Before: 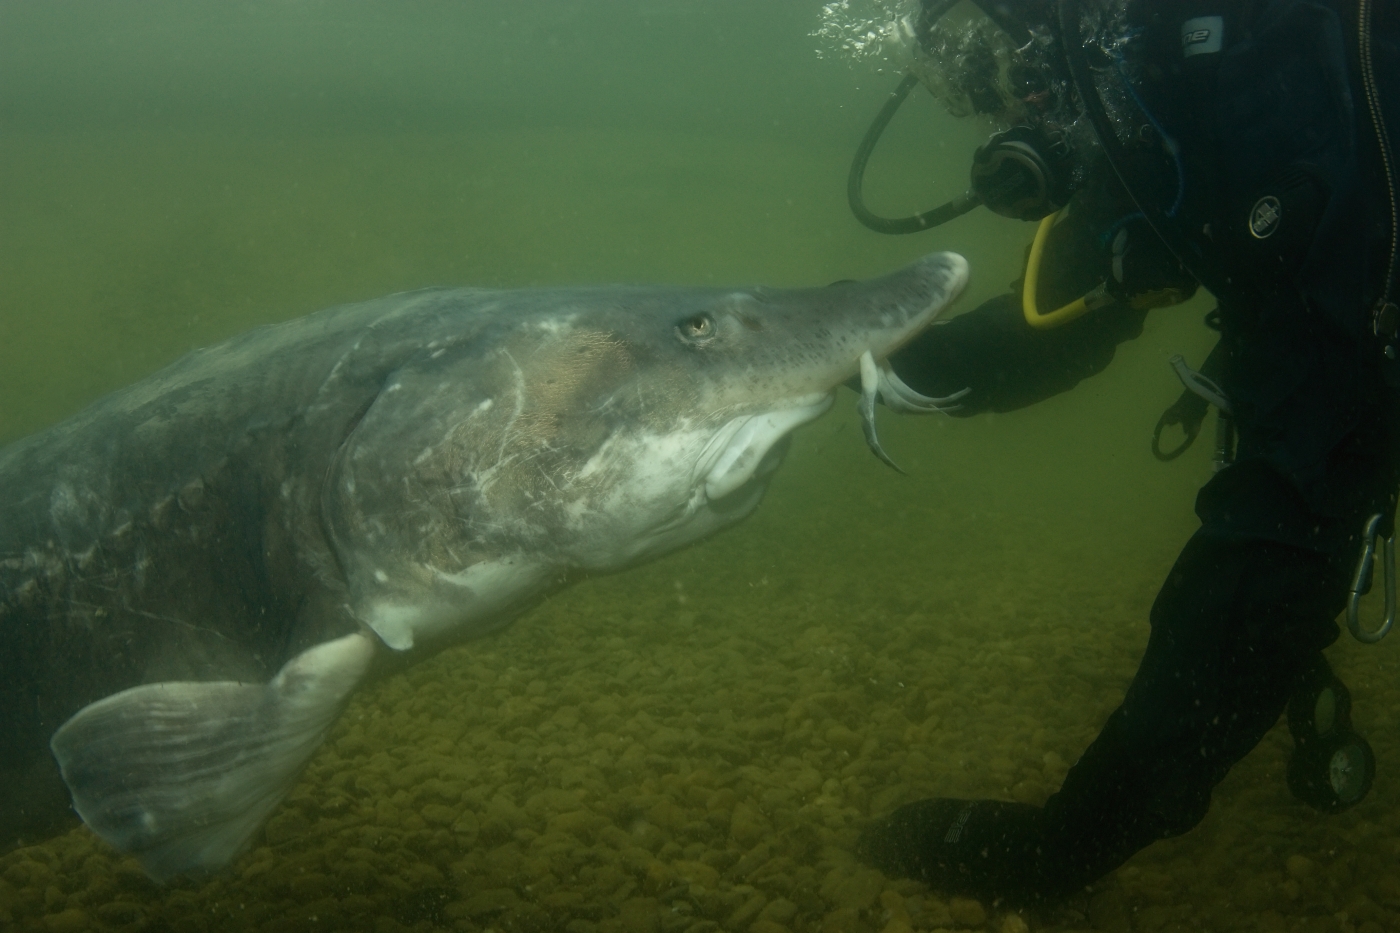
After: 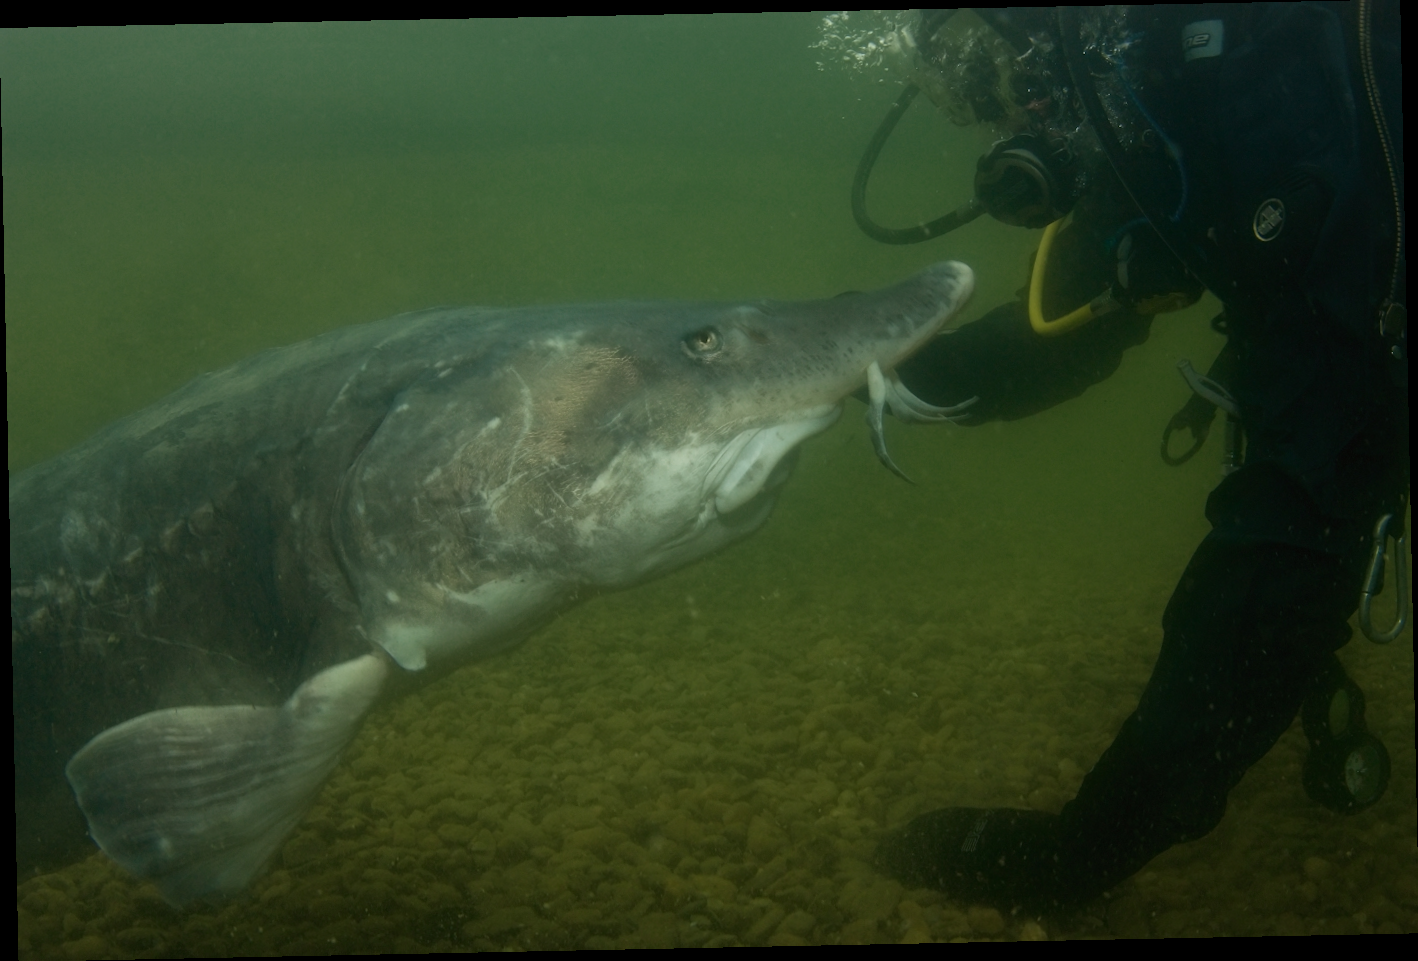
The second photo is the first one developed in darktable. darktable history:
rotate and perspective: rotation -1.17°, automatic cropping off
color zones: curves: ch0 [(0, 0.558) (0.143, 0.548) (0.286, 0.447) (0.429, 0.259) (0.571, 0.5) (0.714, 0.5) (0.857, 0.593) (1, 0.558)]; ch1 [(0, 0.543) (0.01, 0.544) (0.12, 0.492) (0.248, 0.458) (0.5, 0.534) (0.748, 0.5) (0.99, 0.469) (1, 0.543)]; ch2 [(0, 0.507) (0.143, 0.522) (0.286, 0.505) (0.429, 0.5) (0.571, 0.5) (0.714, 0.5) (0.857, 0.5) (1, 0.507)]
